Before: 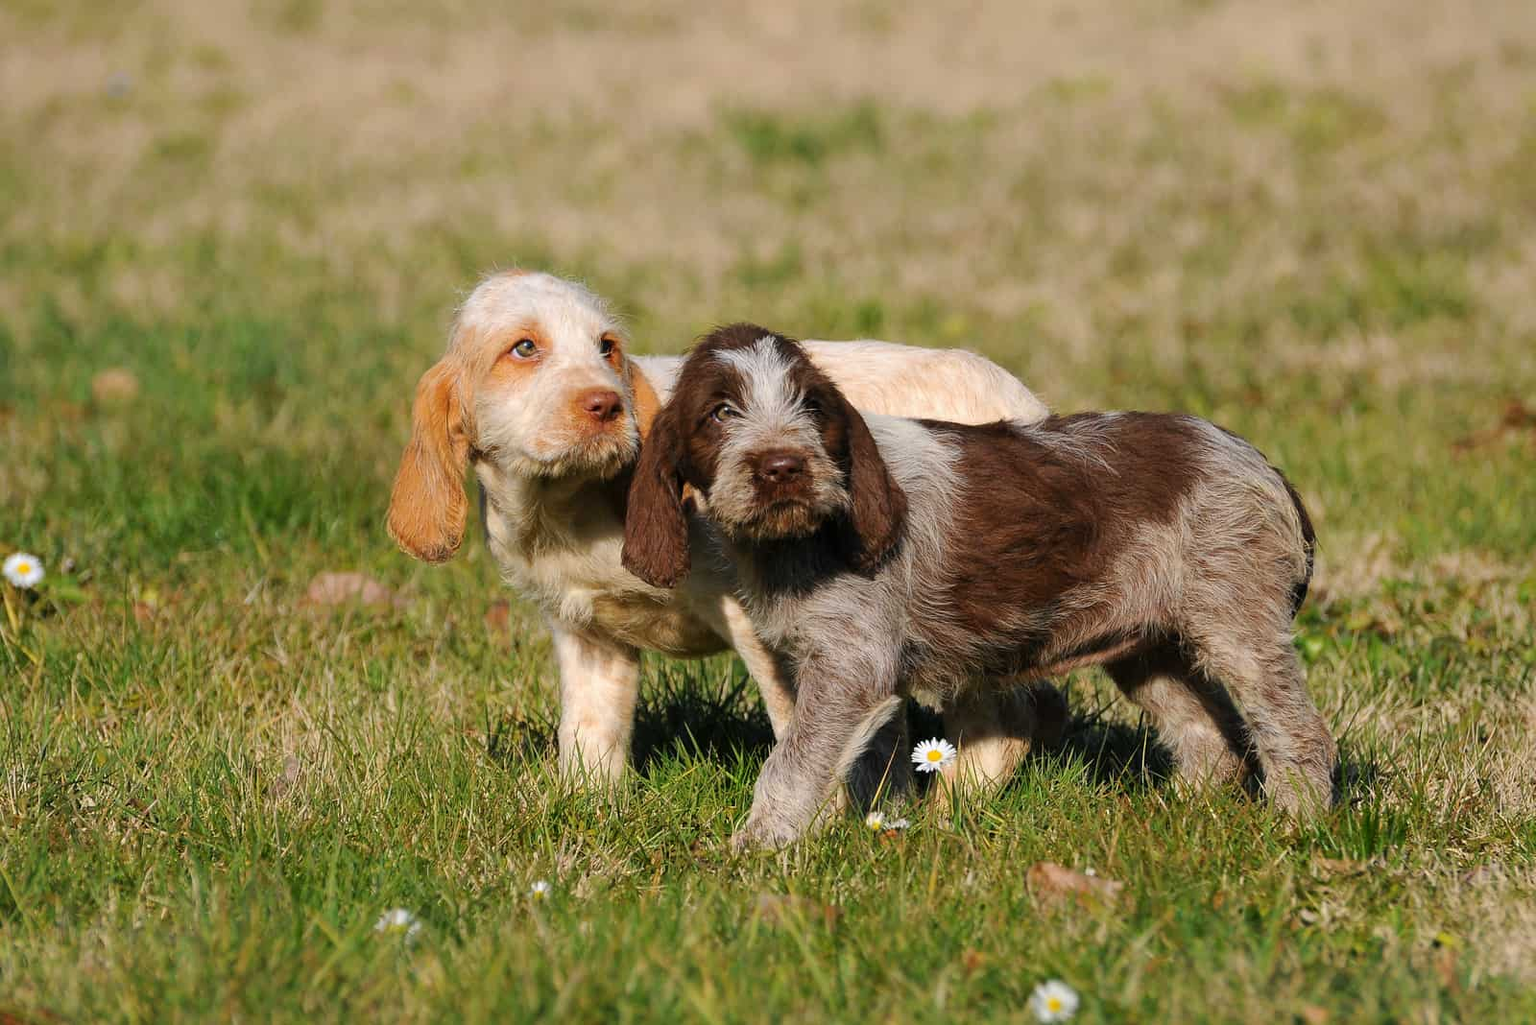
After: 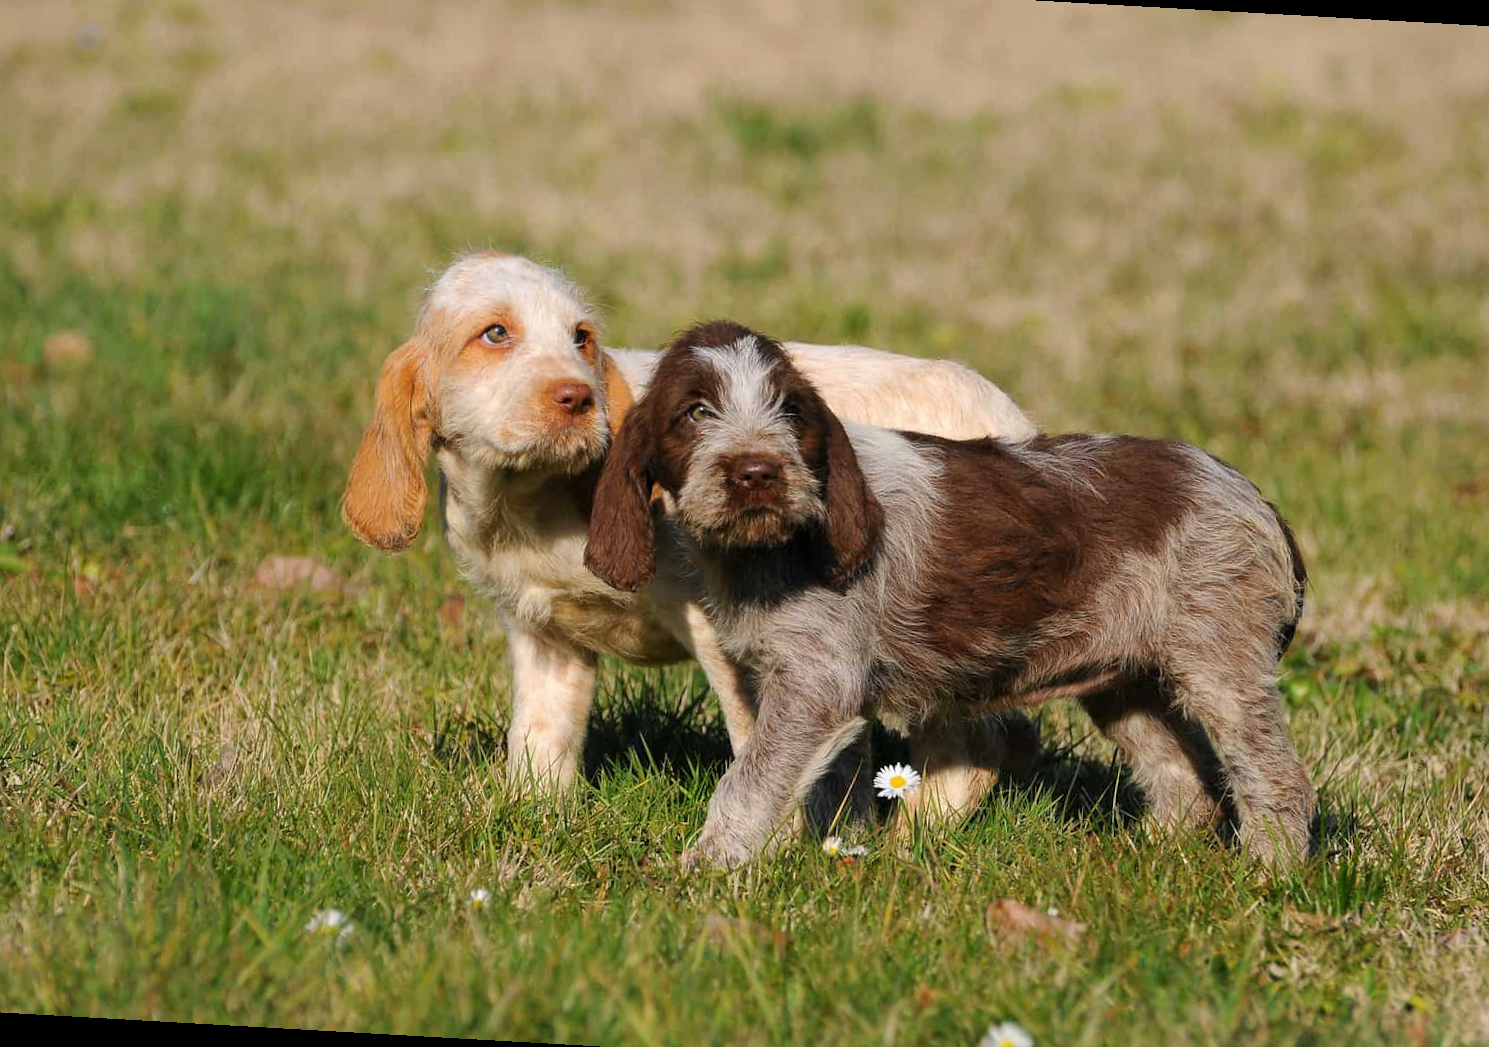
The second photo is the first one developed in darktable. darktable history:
crop and rotate: angle -3.25°, left 5.428%, top 5.158%, right 4.759%, bottom 4.337%
